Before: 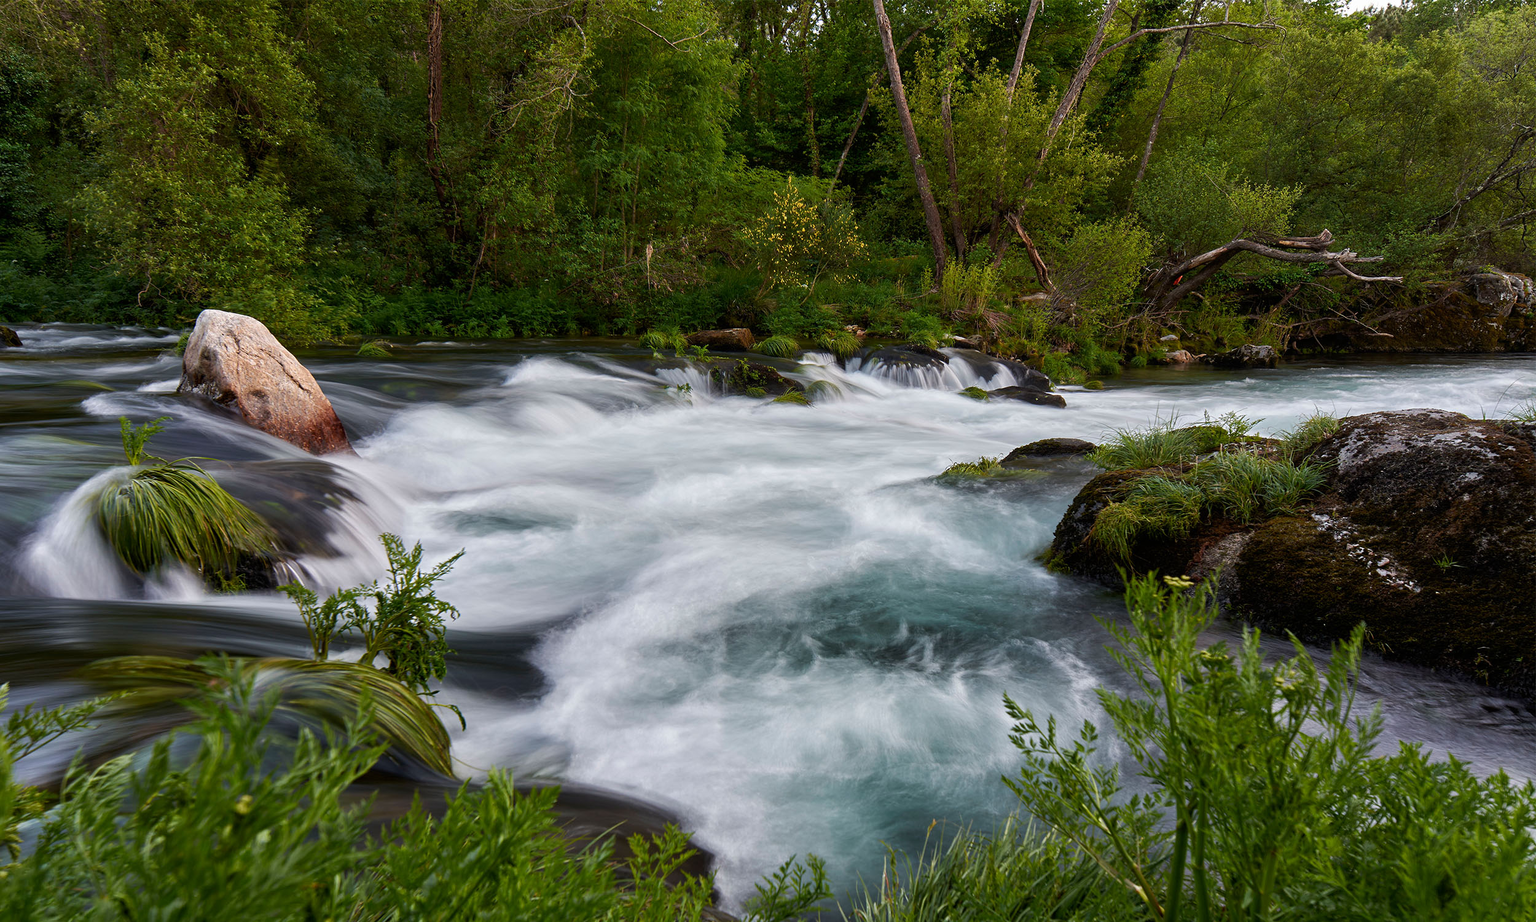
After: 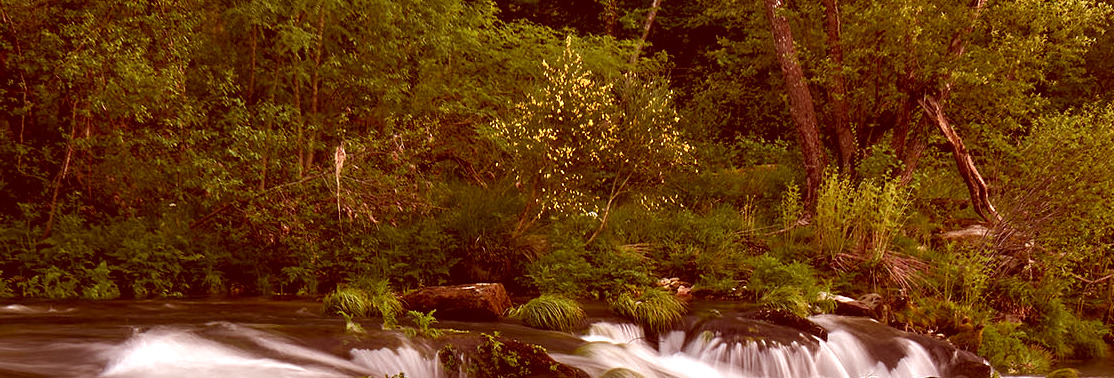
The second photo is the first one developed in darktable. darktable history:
crop: left 28.691%, top 16.795%, right 26.712%, bottom 57.996%
exposure: exposure 0.692 EV, compensate exposure bias true, compensate highlight preservation false
tone equalizer: edges refinement/feathering 500, mask exposure compensation -1.57 EV, preserve details no
color correction: highlights a* 9.25, highlights b* 8.93, shadows a* 39.23, shadows b* 39.69, saturation 0.772
